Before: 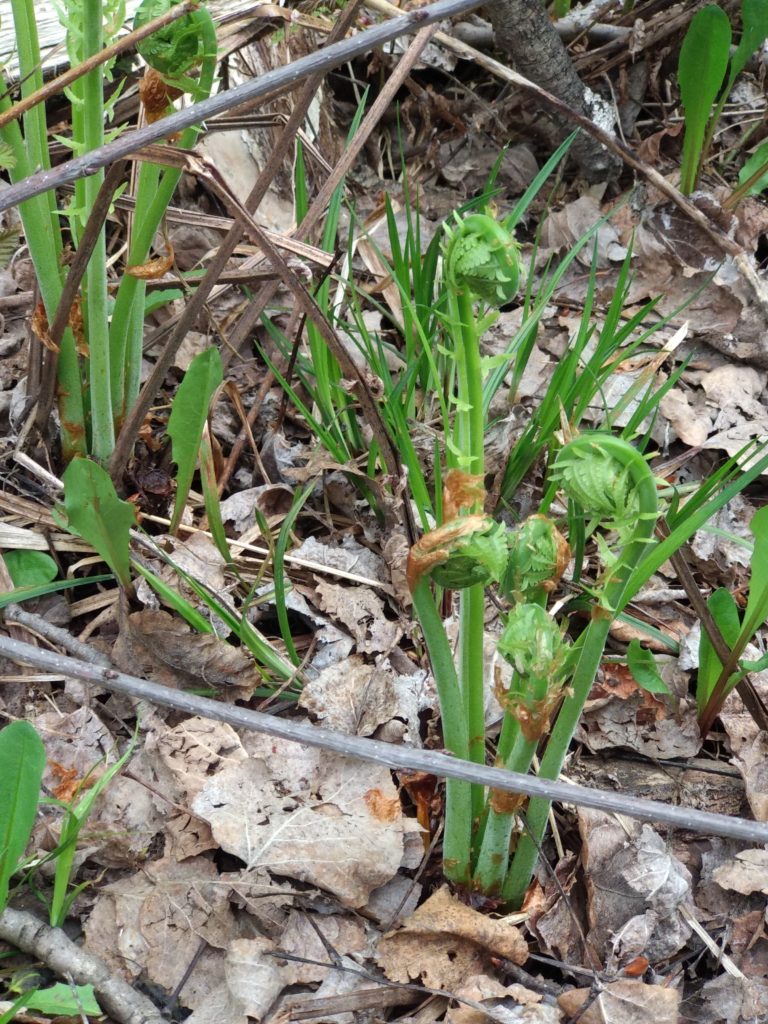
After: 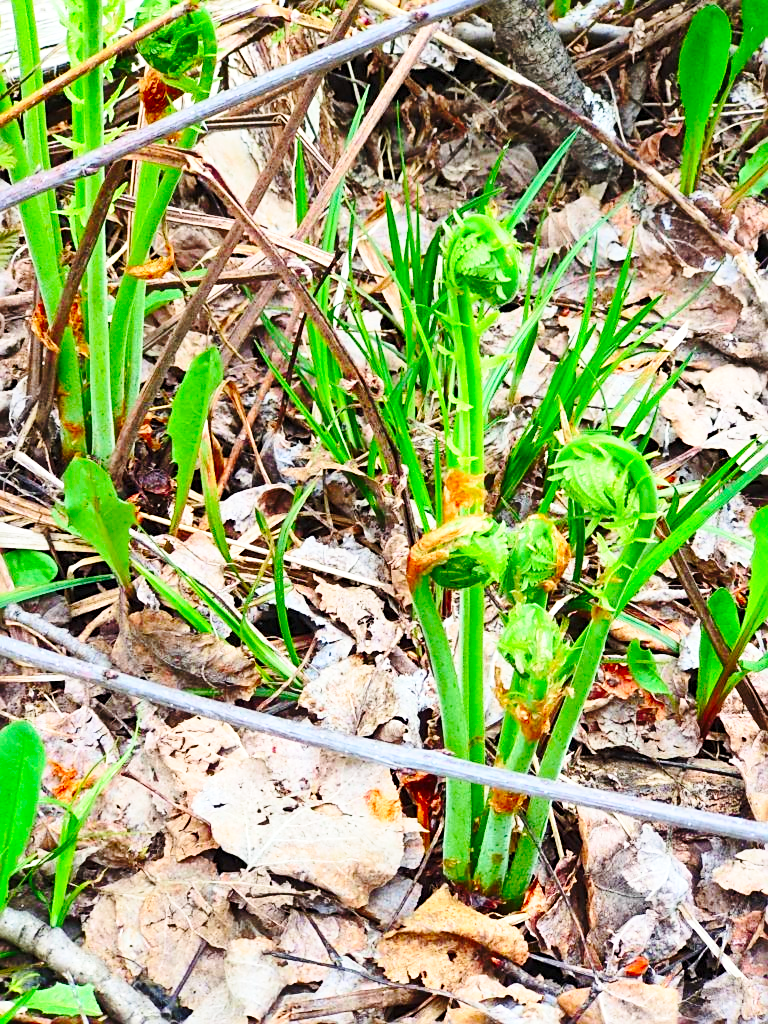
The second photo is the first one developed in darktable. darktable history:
base curve: curves: ch0 [(0, 0) (0.028, 0.03) (0.121, 0.232) (0.46, 0.748) (0.859, 0.968) (1, 1)], preserve colors none
sharpen: on, module defaults
exposure: compensate highlight preservation false
shadows and highlights "1": soften with gaussian
contrast brightness saturation: contrast 0.2, brightness 0.2, saturation 0.8
shadows and highlights #1: white point adjustment -2.4, highlights -40, soften with gaussian
